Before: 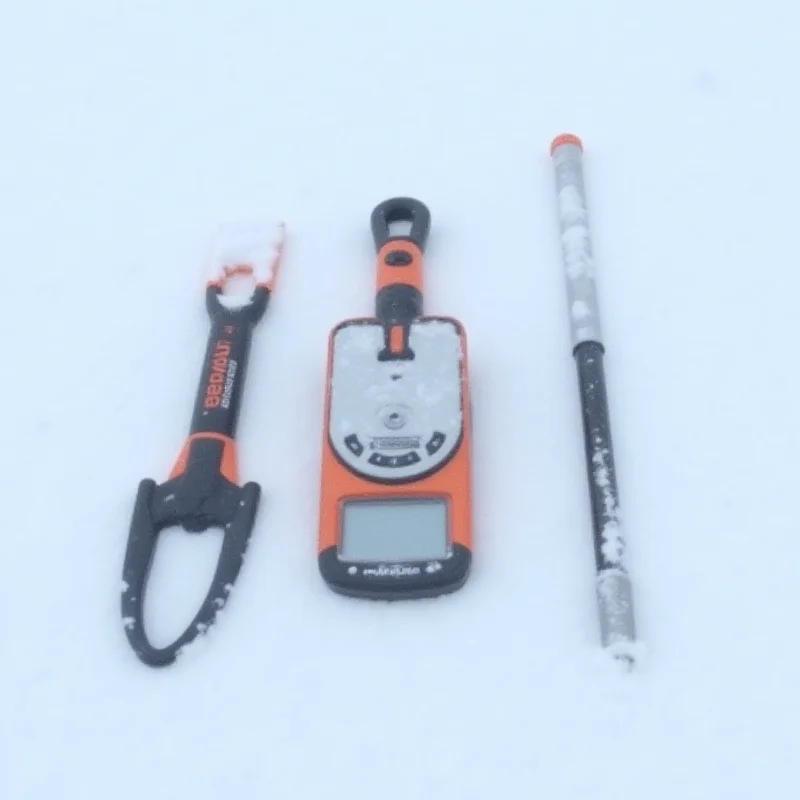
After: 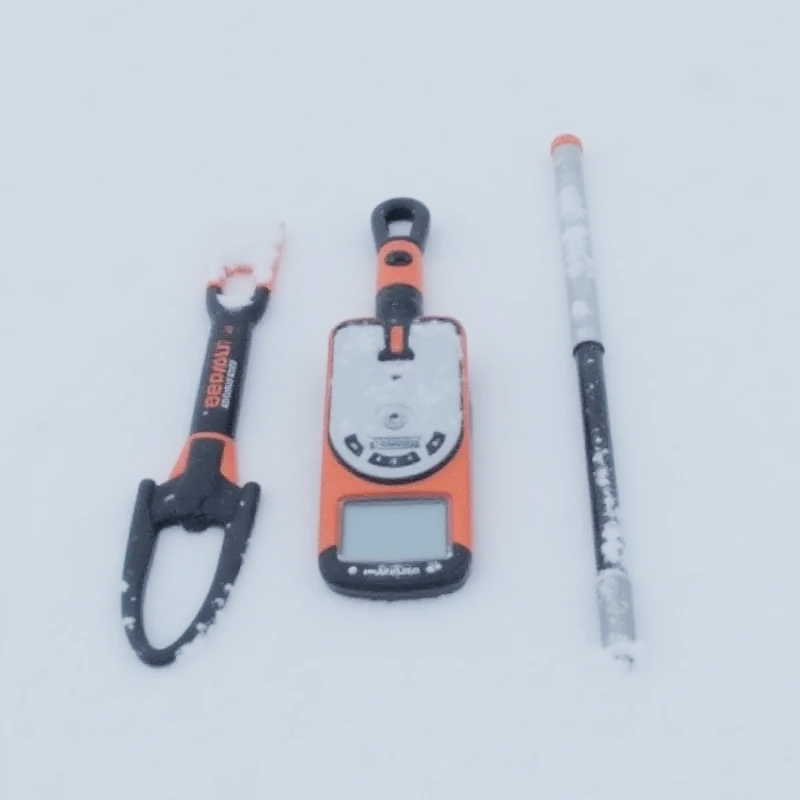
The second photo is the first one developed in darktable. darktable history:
filmic rgb: black relative exposure -5.11 EV, white relative exposure 3.99 EV, hardness 2.88, contrast 1.298, highlights saturation mix -31.5%
